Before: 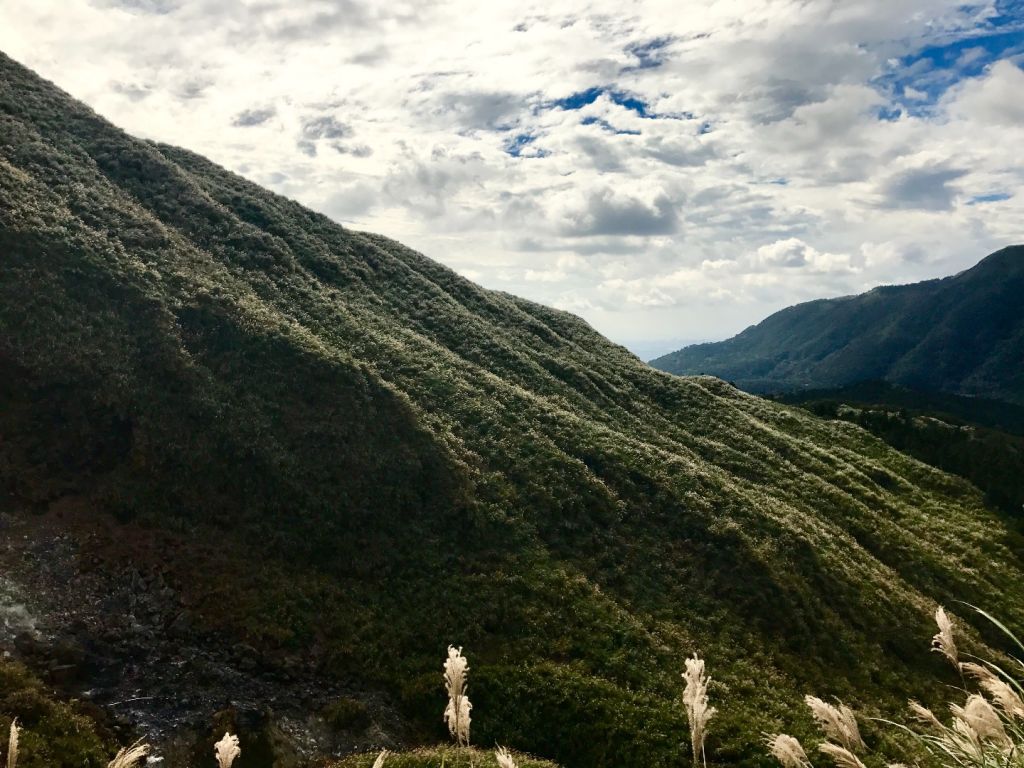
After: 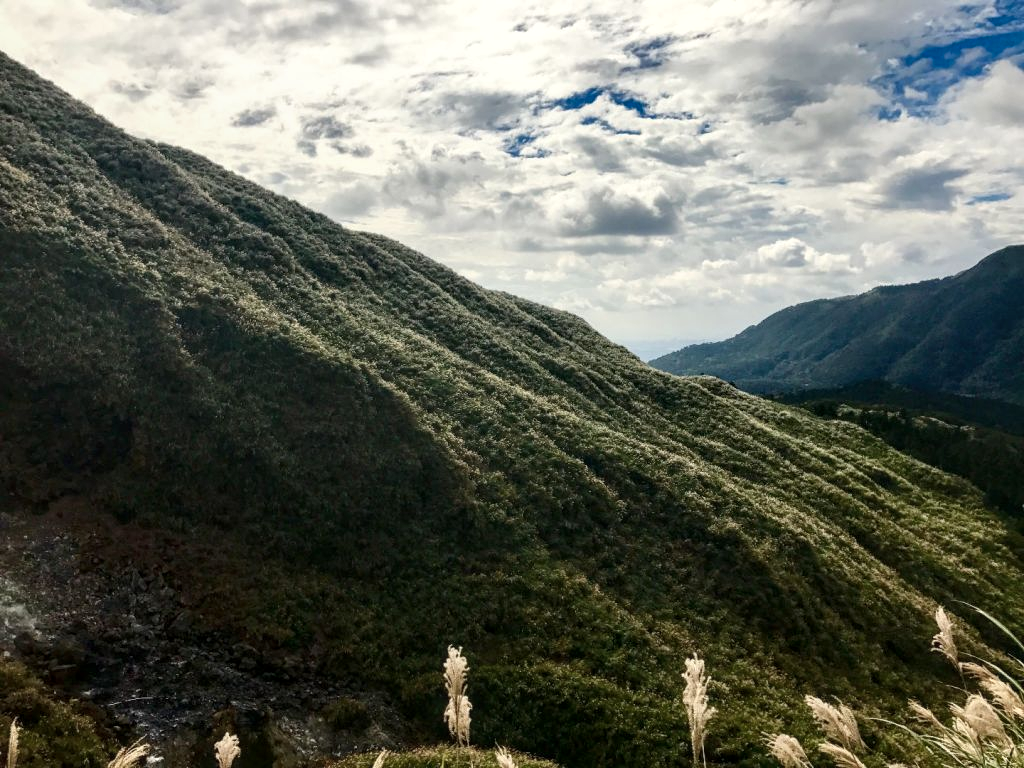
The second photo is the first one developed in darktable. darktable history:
local contrast: detail 130%
base curve: curves: ch0 [(0, 0) (0.297, 0.298) (1, 1)], preserve colors none
